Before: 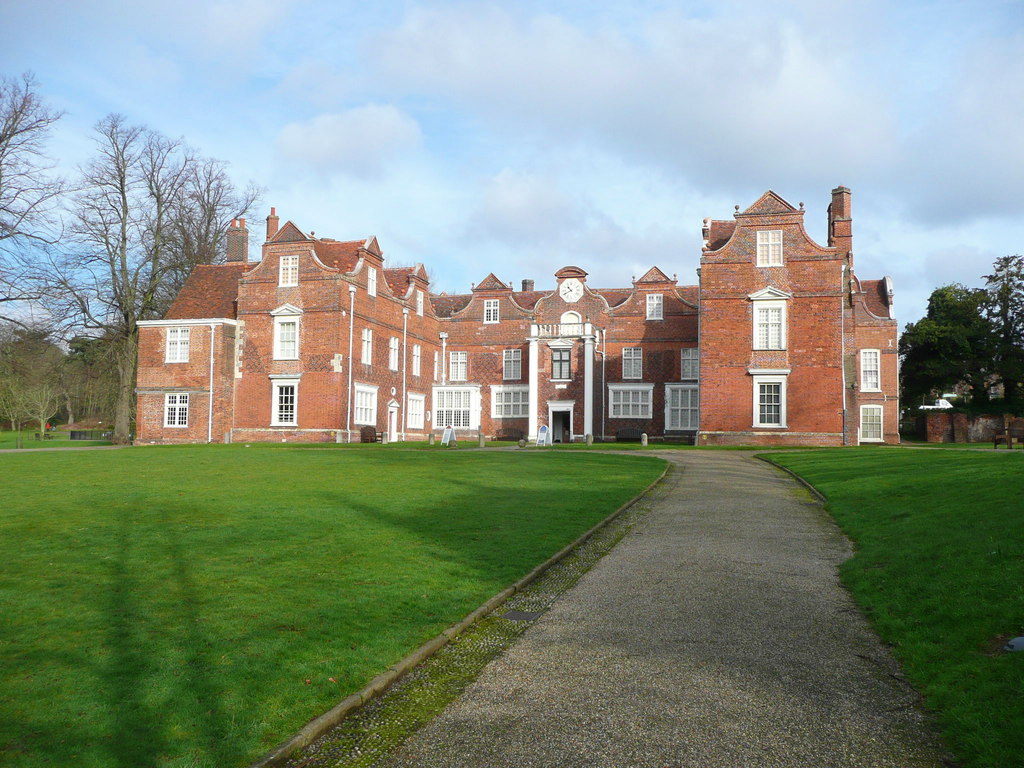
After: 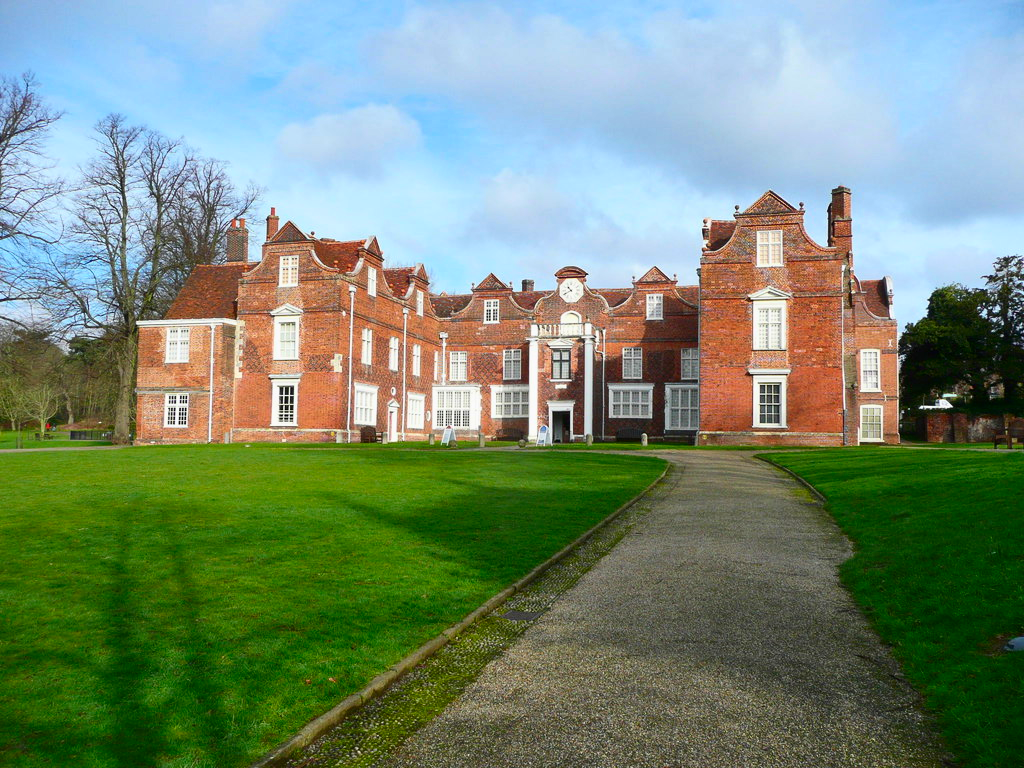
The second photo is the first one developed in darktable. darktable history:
contrast brightness saturation: contrast 0.18, saturation 0.3
shadows and highlights: shadows 43.71, white point adjustment -1.46, soften with gaussian
